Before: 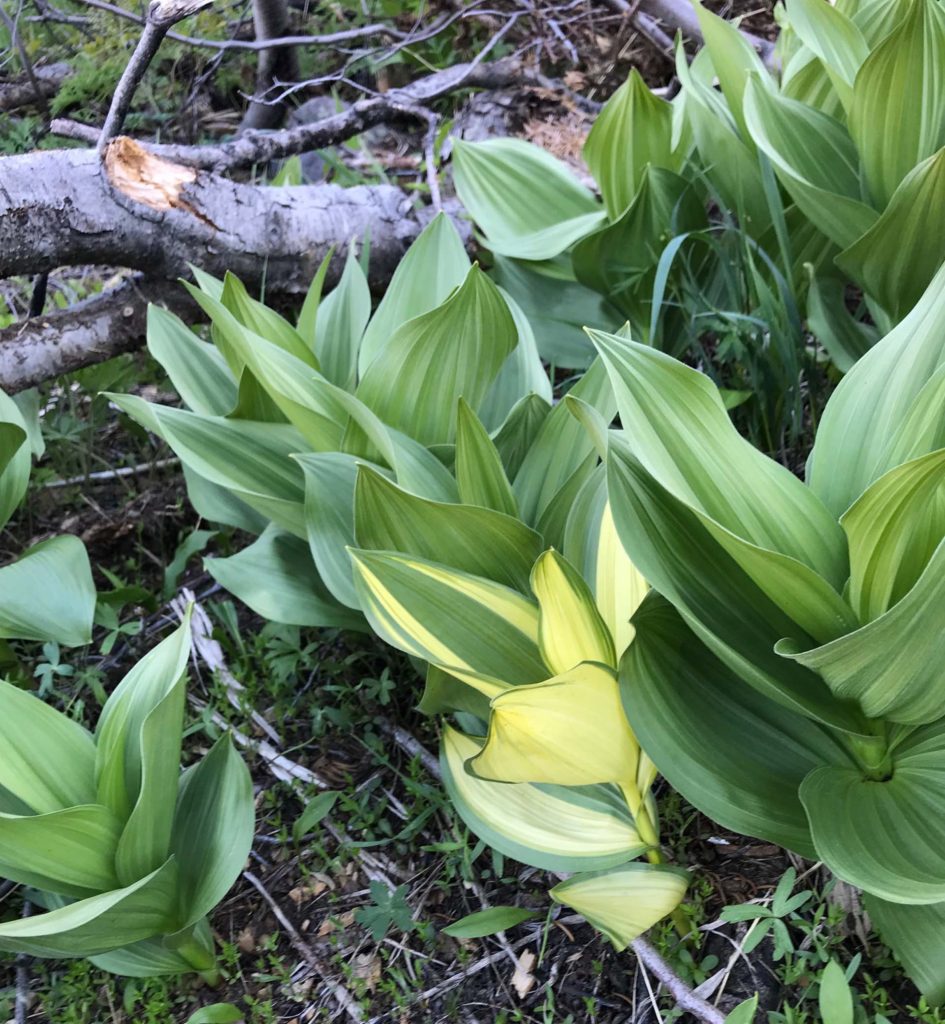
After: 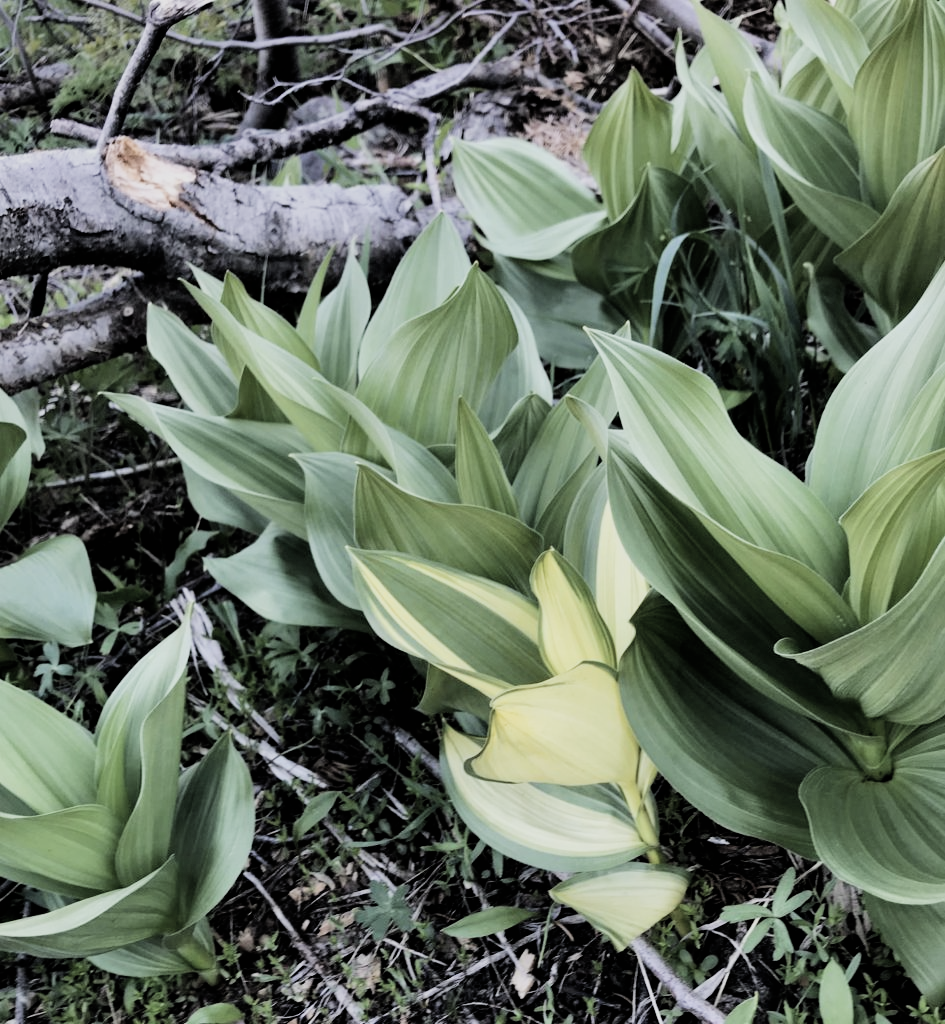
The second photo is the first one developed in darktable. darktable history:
color correction: highlights b* 0.021, saturation 0.594
shadows and highlights: soften with gaussian
filmic rgb: black relative exposure -5.02 EV, white relative exposure 3.99 EV, hardness 2.89, contrast 1.3, highlights saturation mix -29.4%
